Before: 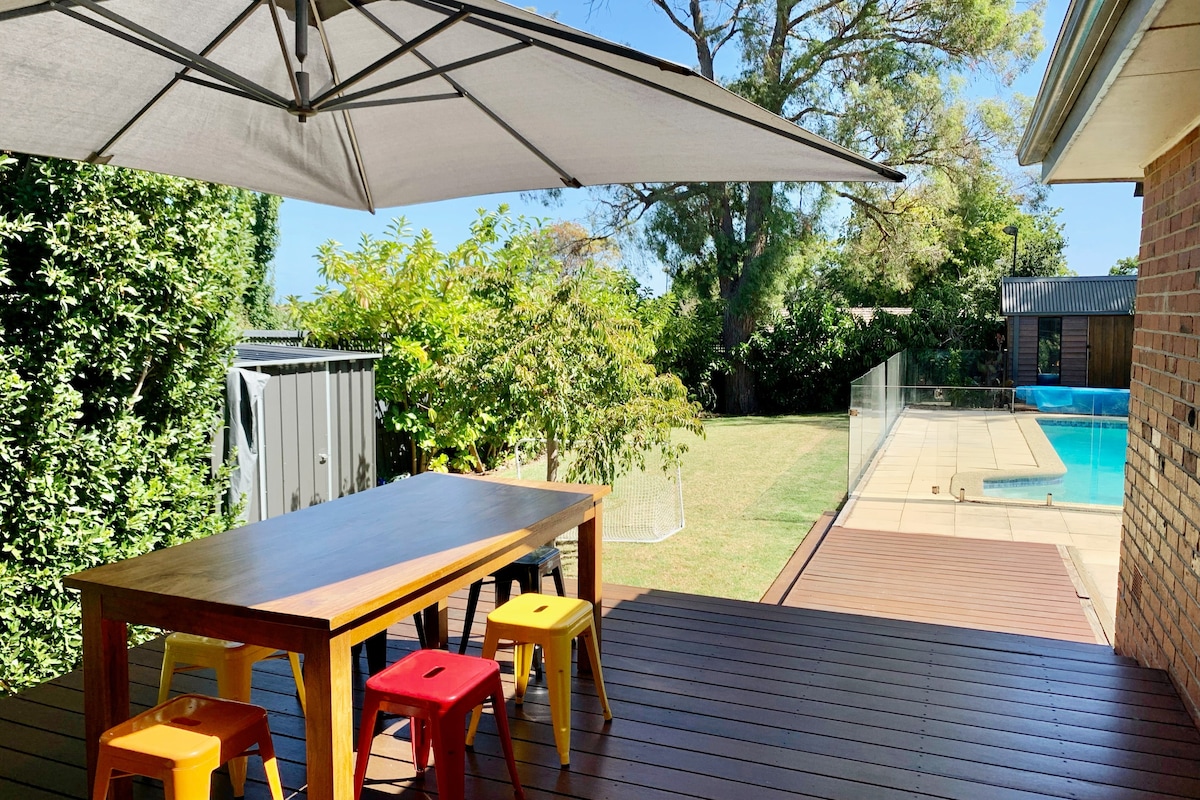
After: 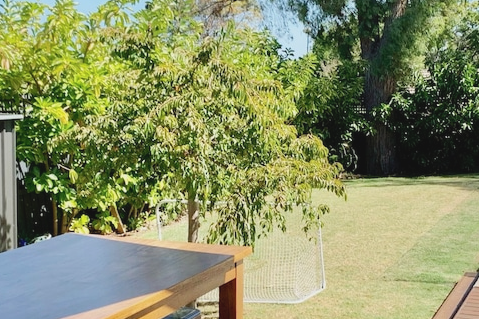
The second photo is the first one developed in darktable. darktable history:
crop: left 30%, top 30%, right 30%, bottom 30%
shadows and highlights: shadows 37.27, highlights -28.18, soften with gaussian
contrast brightness saturation: contrast -0.1, saturation -0.1
